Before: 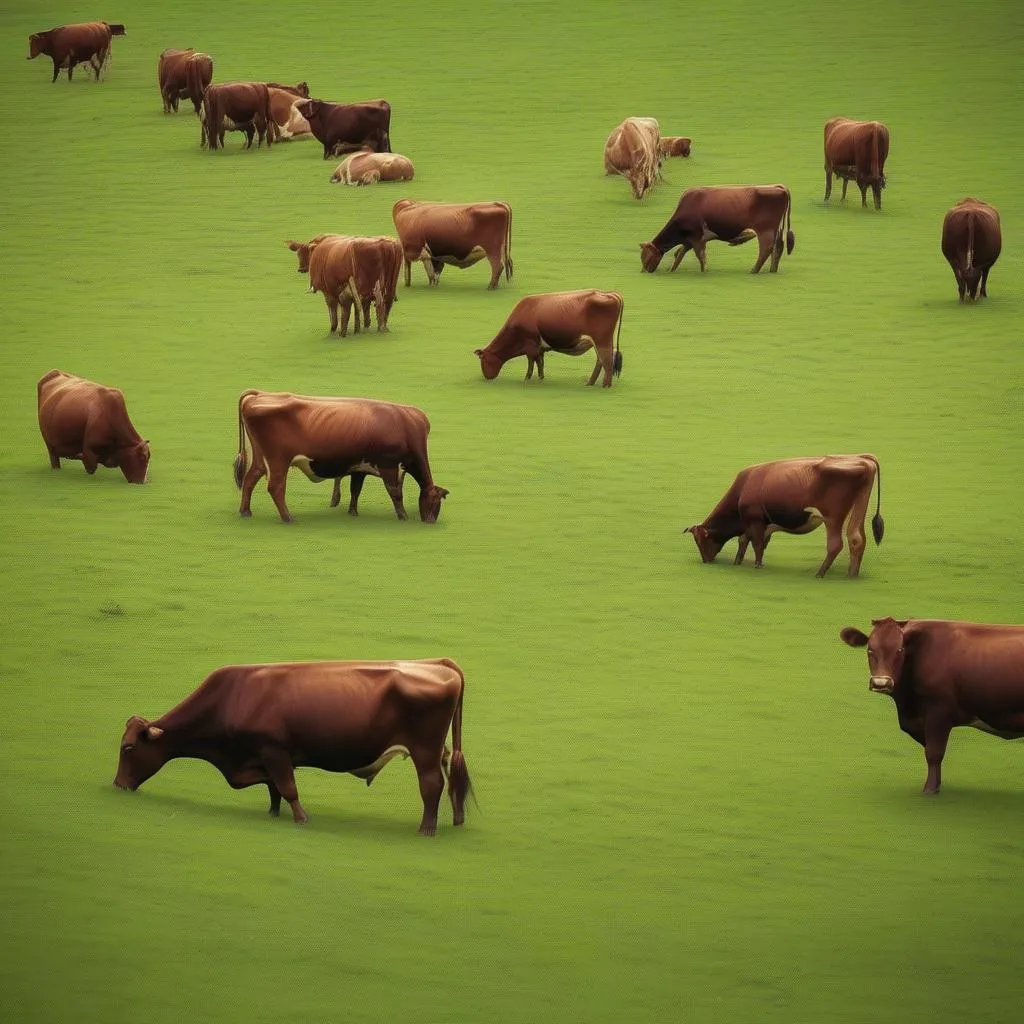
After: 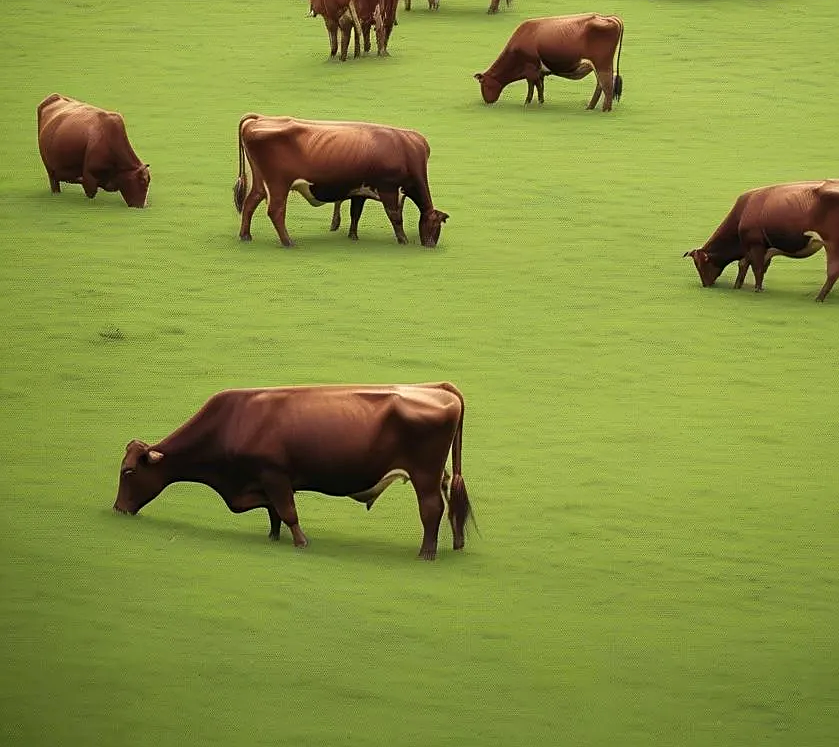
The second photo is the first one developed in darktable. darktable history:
crop: top 26.979%, right 17.991%
contrast brightness saturation: contrast 0.15, brightness 0.045
sharpen: on, module defaults
